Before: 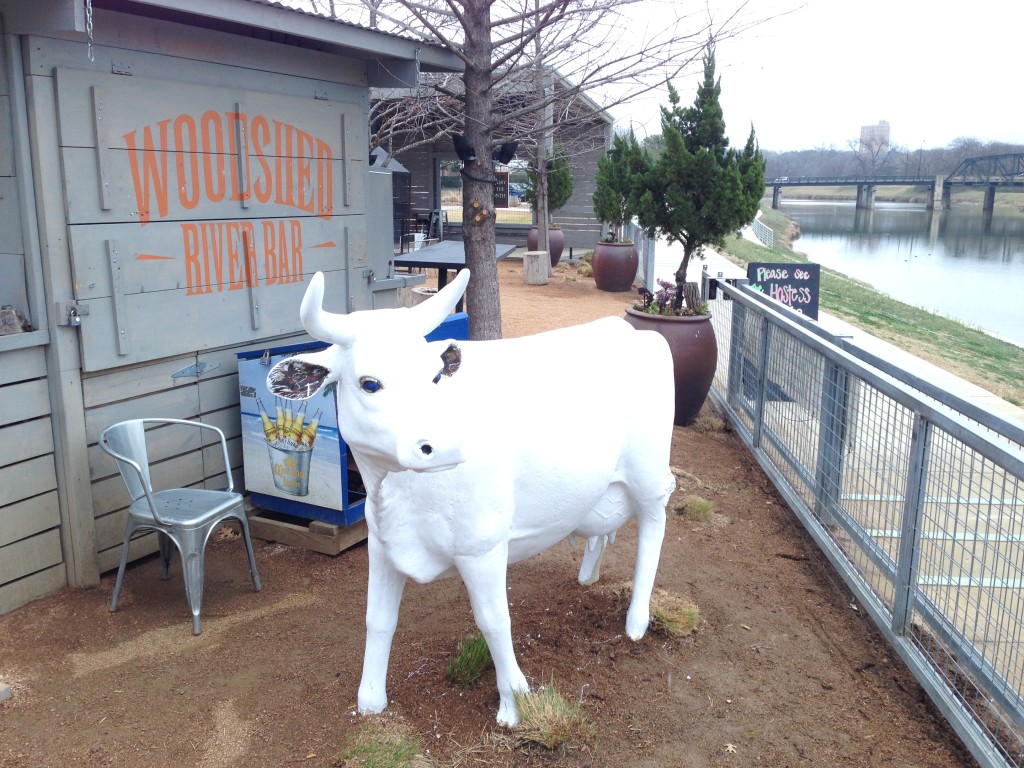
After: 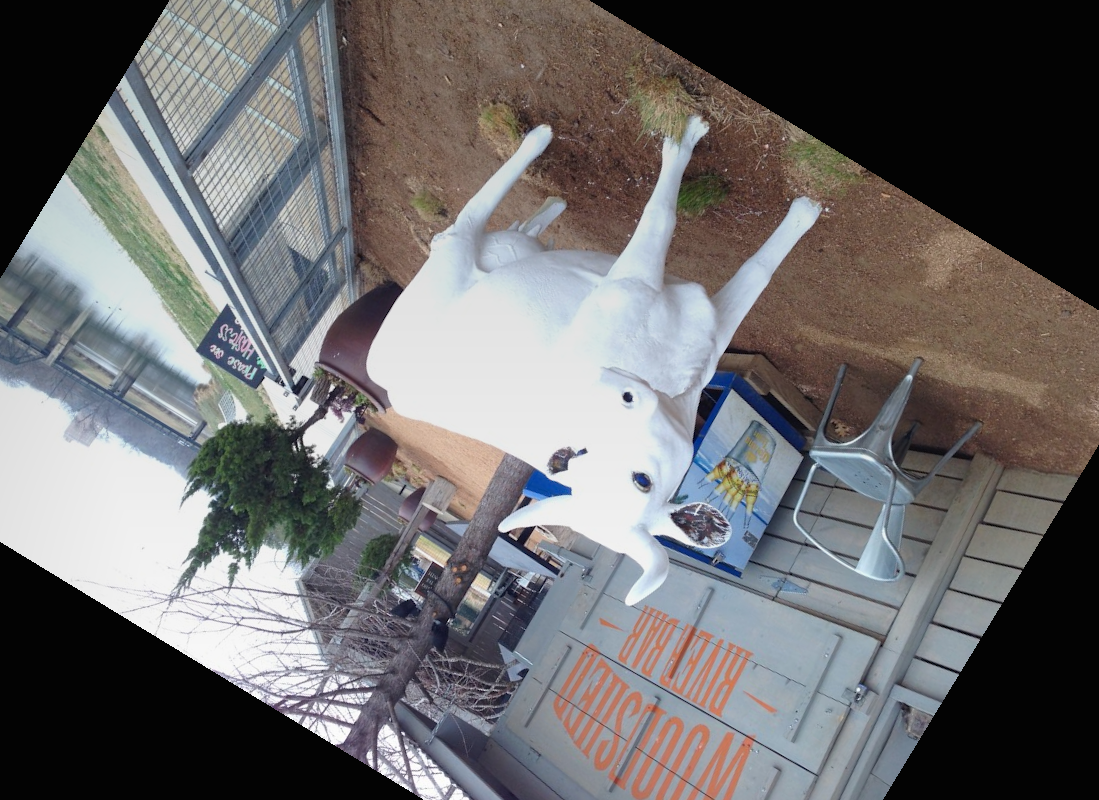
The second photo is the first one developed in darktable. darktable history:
crop and rotate: angle 148.68°, left 9.111%, top 15.603%, right 4.588%, bottom 17.041%
graduated density: on, module defaults
contrast brightness saturation: contrast -0.02, brightness -0.01, saturation 0.03
vignetting: fall-off radius 93.87%
